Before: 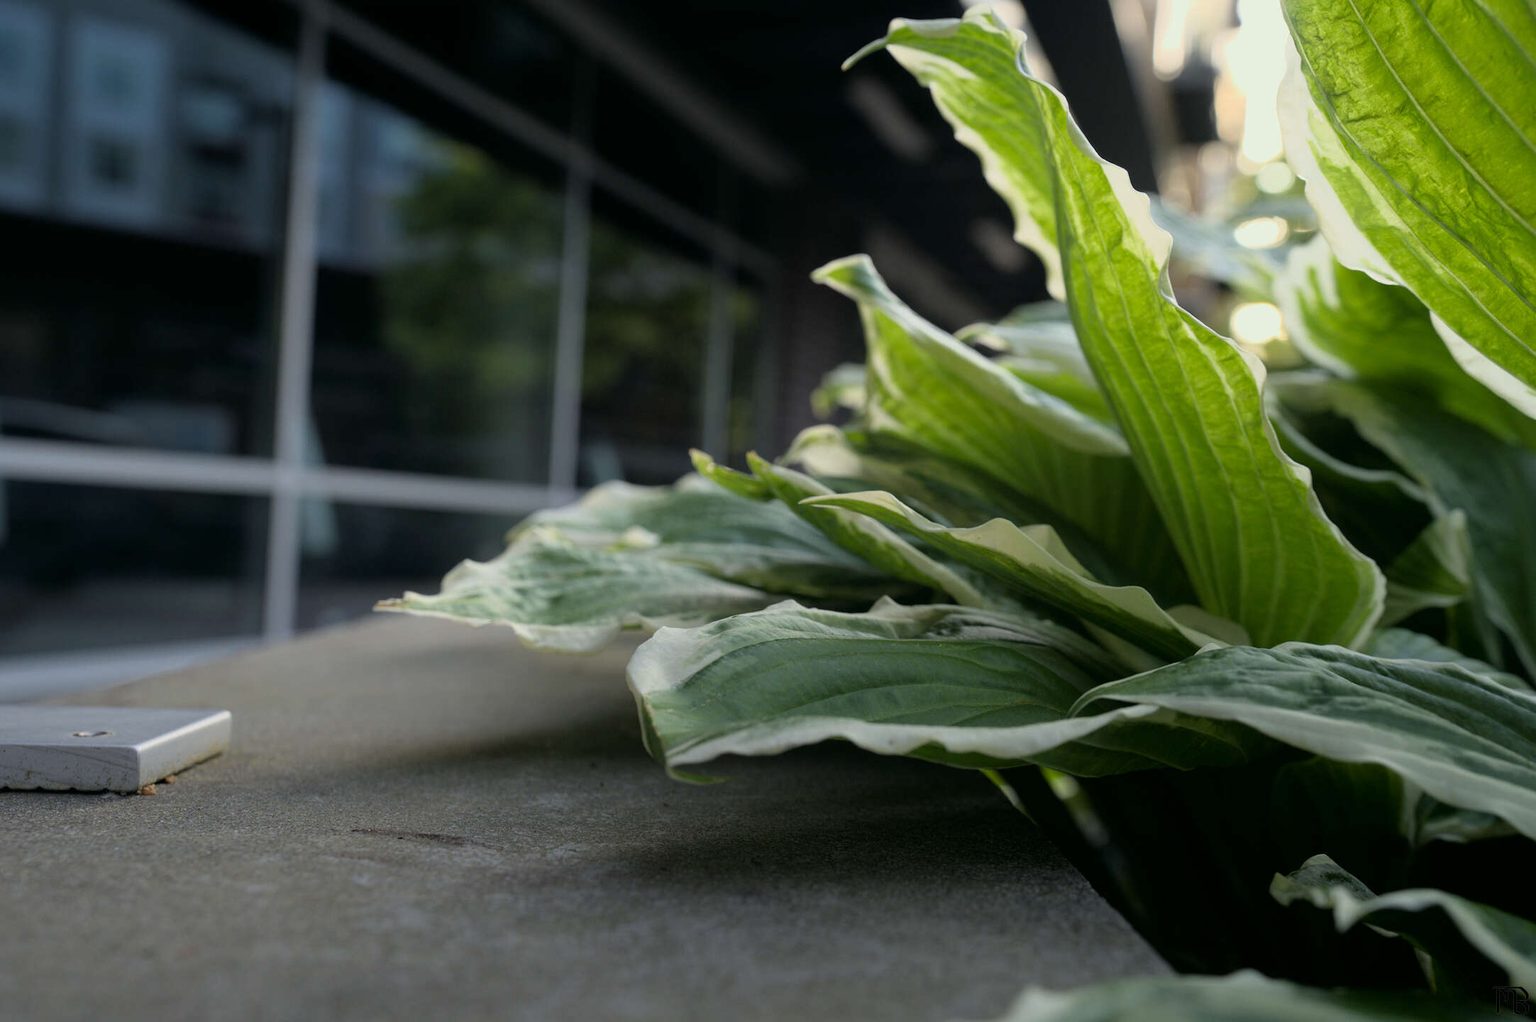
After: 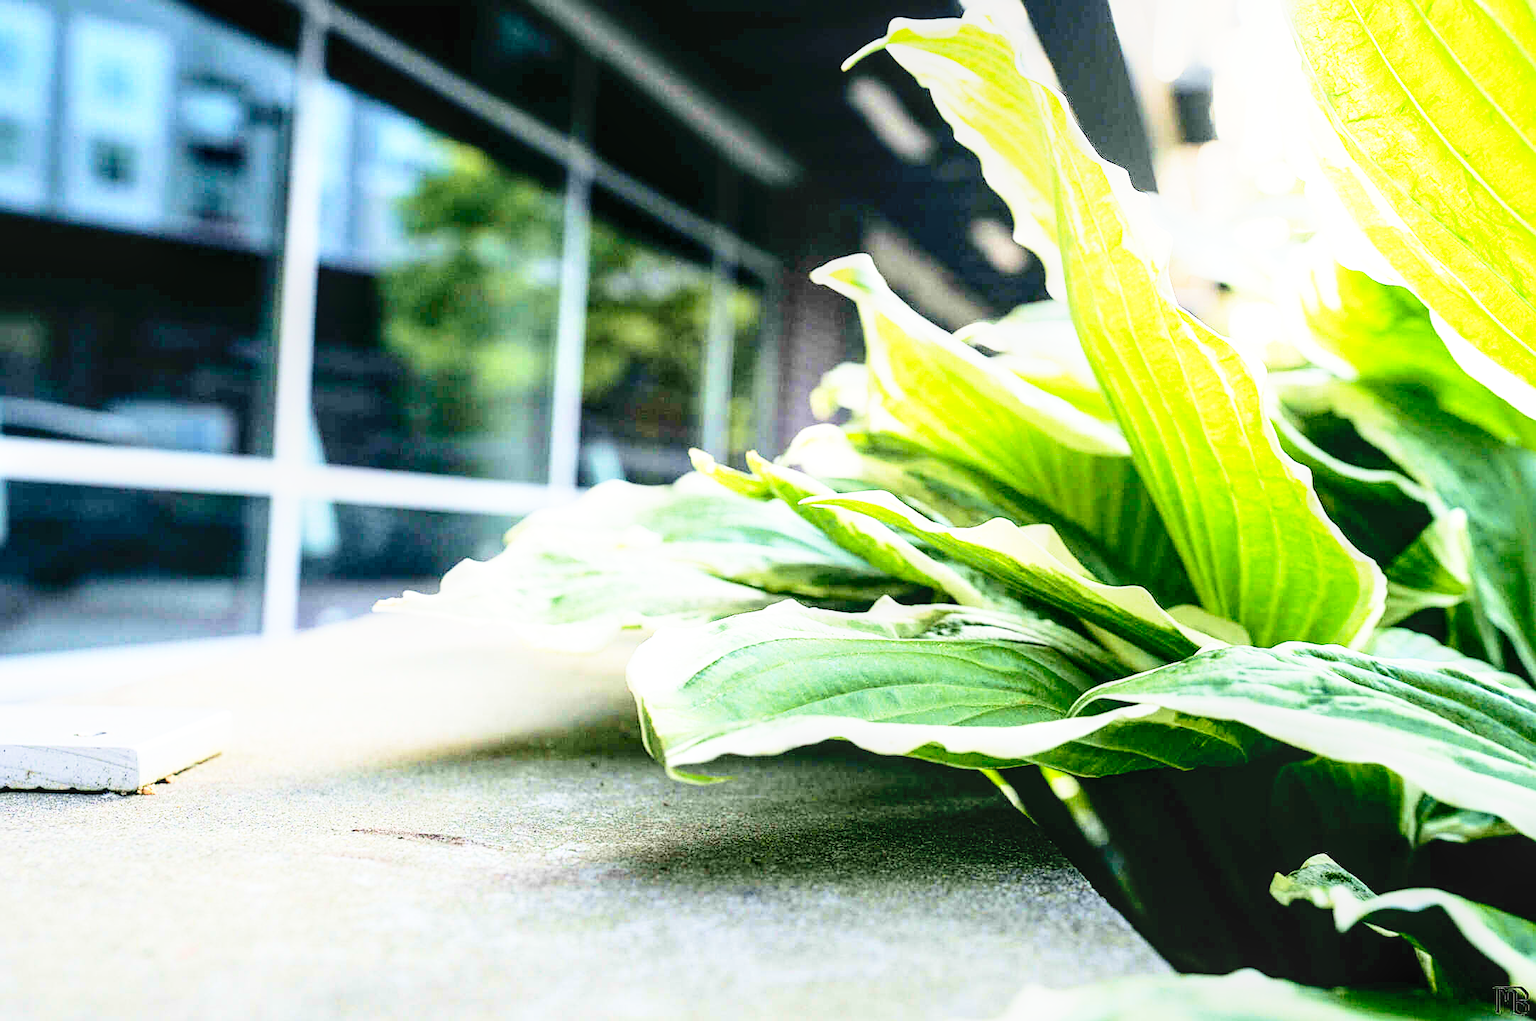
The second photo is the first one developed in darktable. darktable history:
local contrast: highlights 56%, shadows 52%, detail 130%, midtone range 0.457
base curve: curves: ch0 [(0, 0) (0.012, 0.01) (0.073, 0.168) (0.31, 0.711) (0.645, 0.957) (1, 1)], preserve colors none
sharpen: on, module defaults
contrast brightness saturation: contrast 0.2, brightness 0.162, saturation 0.221
velvia: on, module defaults
exposure: black level correction 0.001, exposure 1.731 EV, compensate exposure bias true, compensate highlight preservation false
tone equalizer: on, module defaults
